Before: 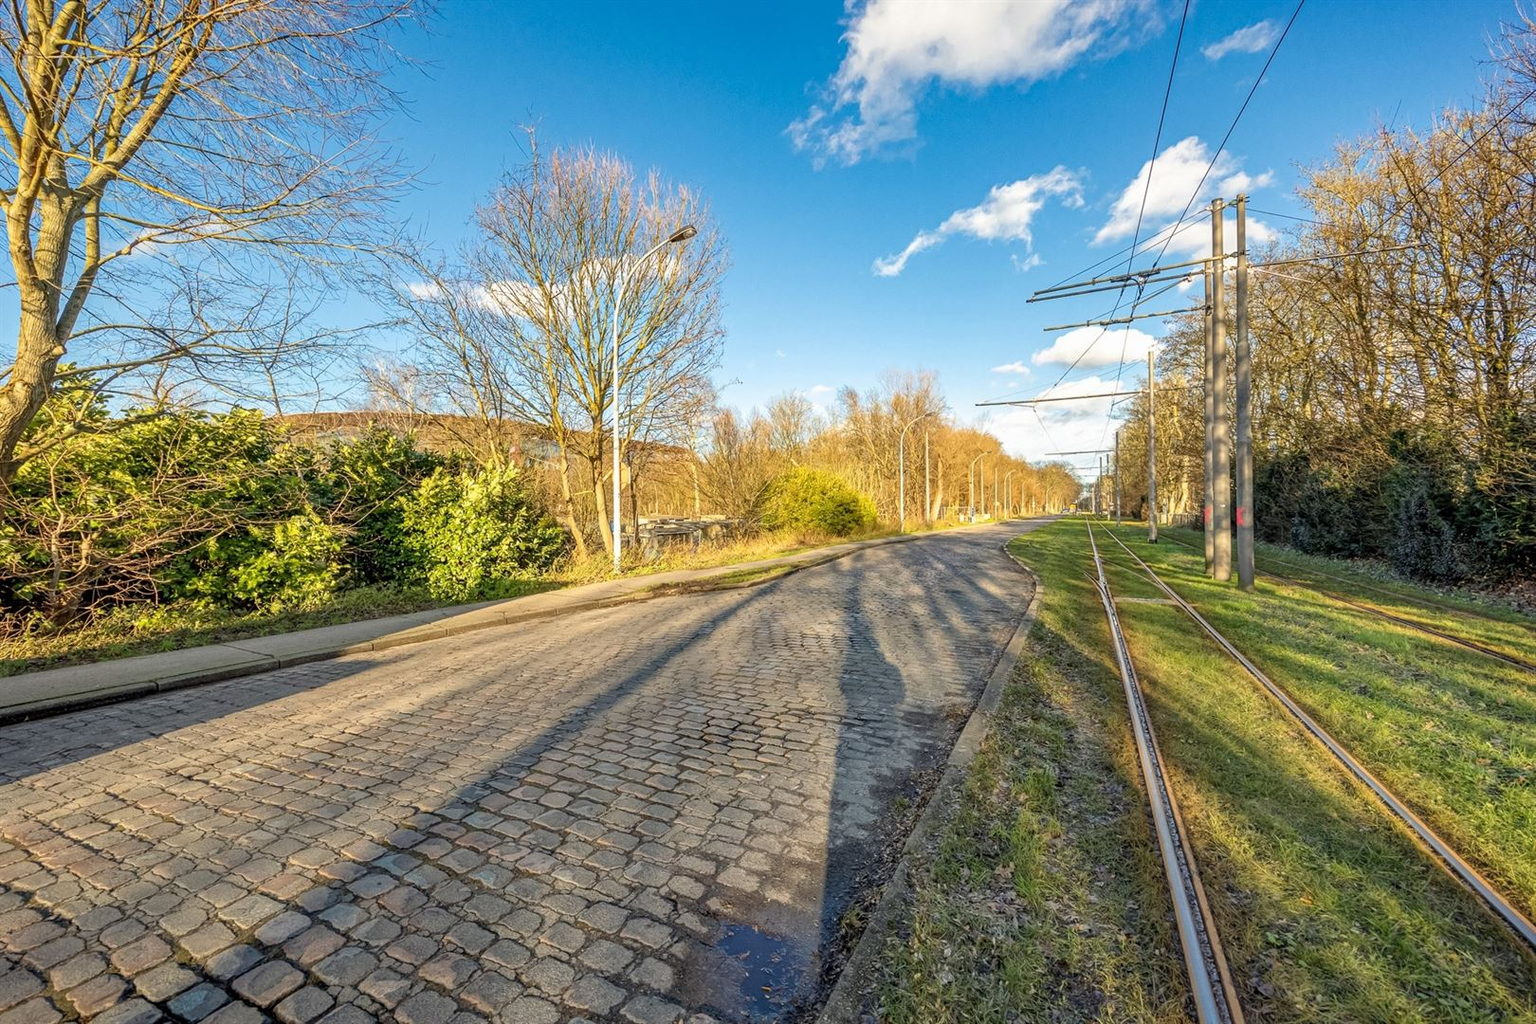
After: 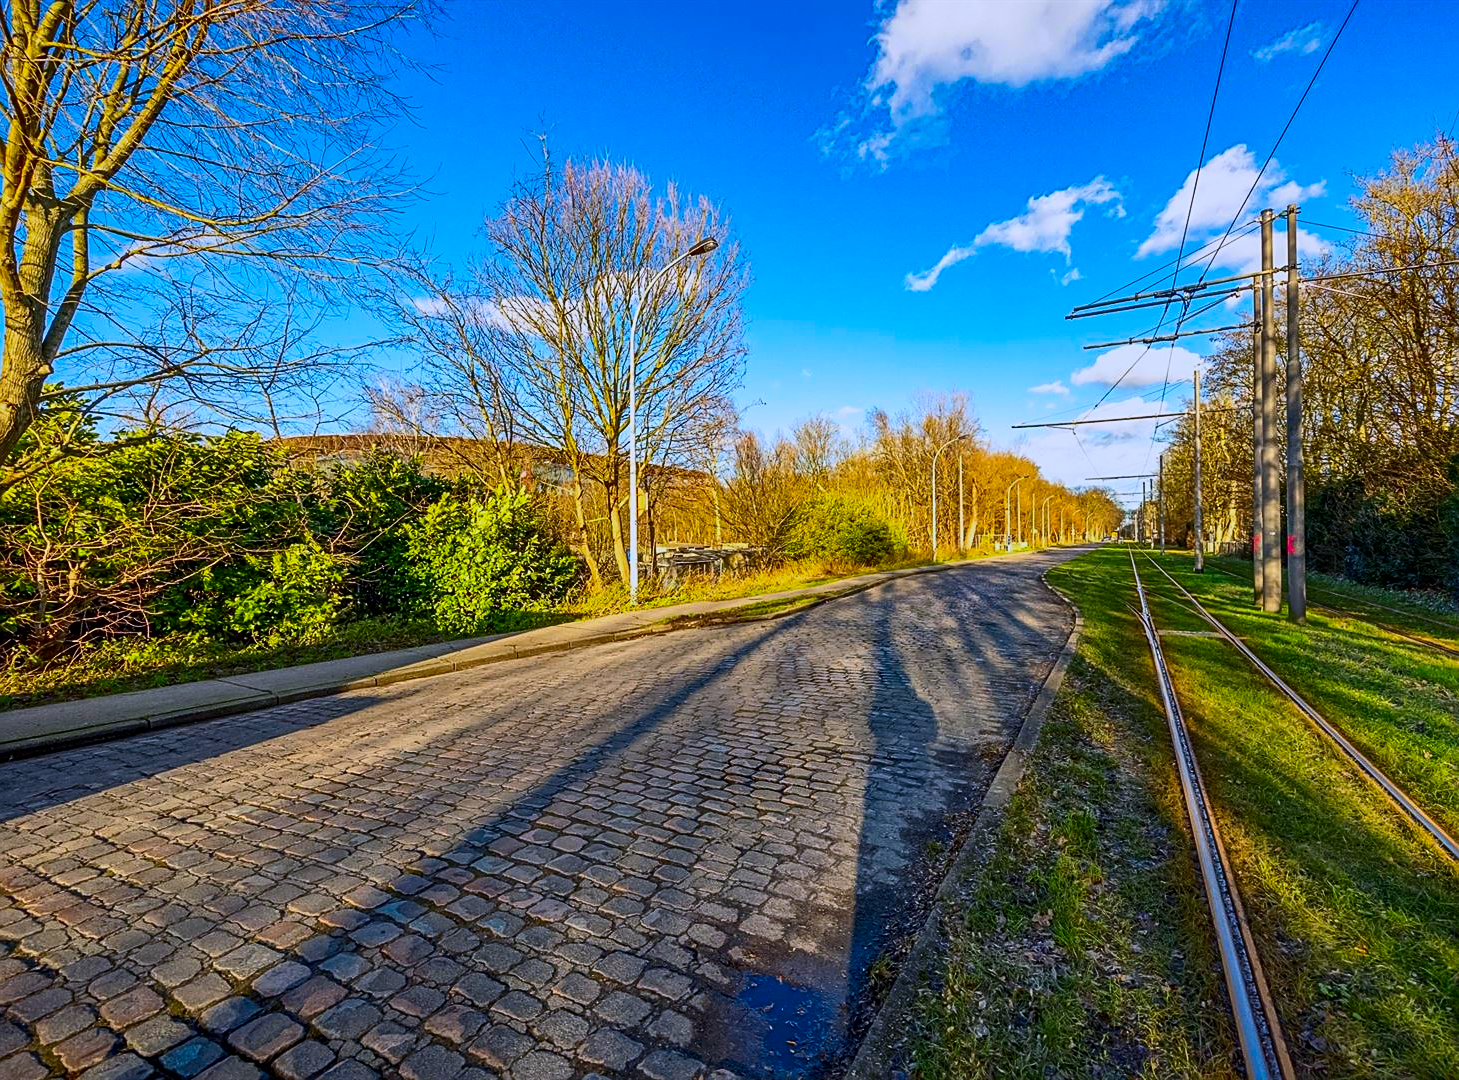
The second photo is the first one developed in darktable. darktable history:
sharpen: on, module defaults
contrast brightness saturation: contrast 0.26, brightness 0.02, saturation 0.87
exposure: black level correction 0, exposure -0.766 EV, compensate highlight preservation false
white balance: red 0.967, blue 1.119, emerald 0.756
crop and rotate: left 1.088%, right 8.807%
